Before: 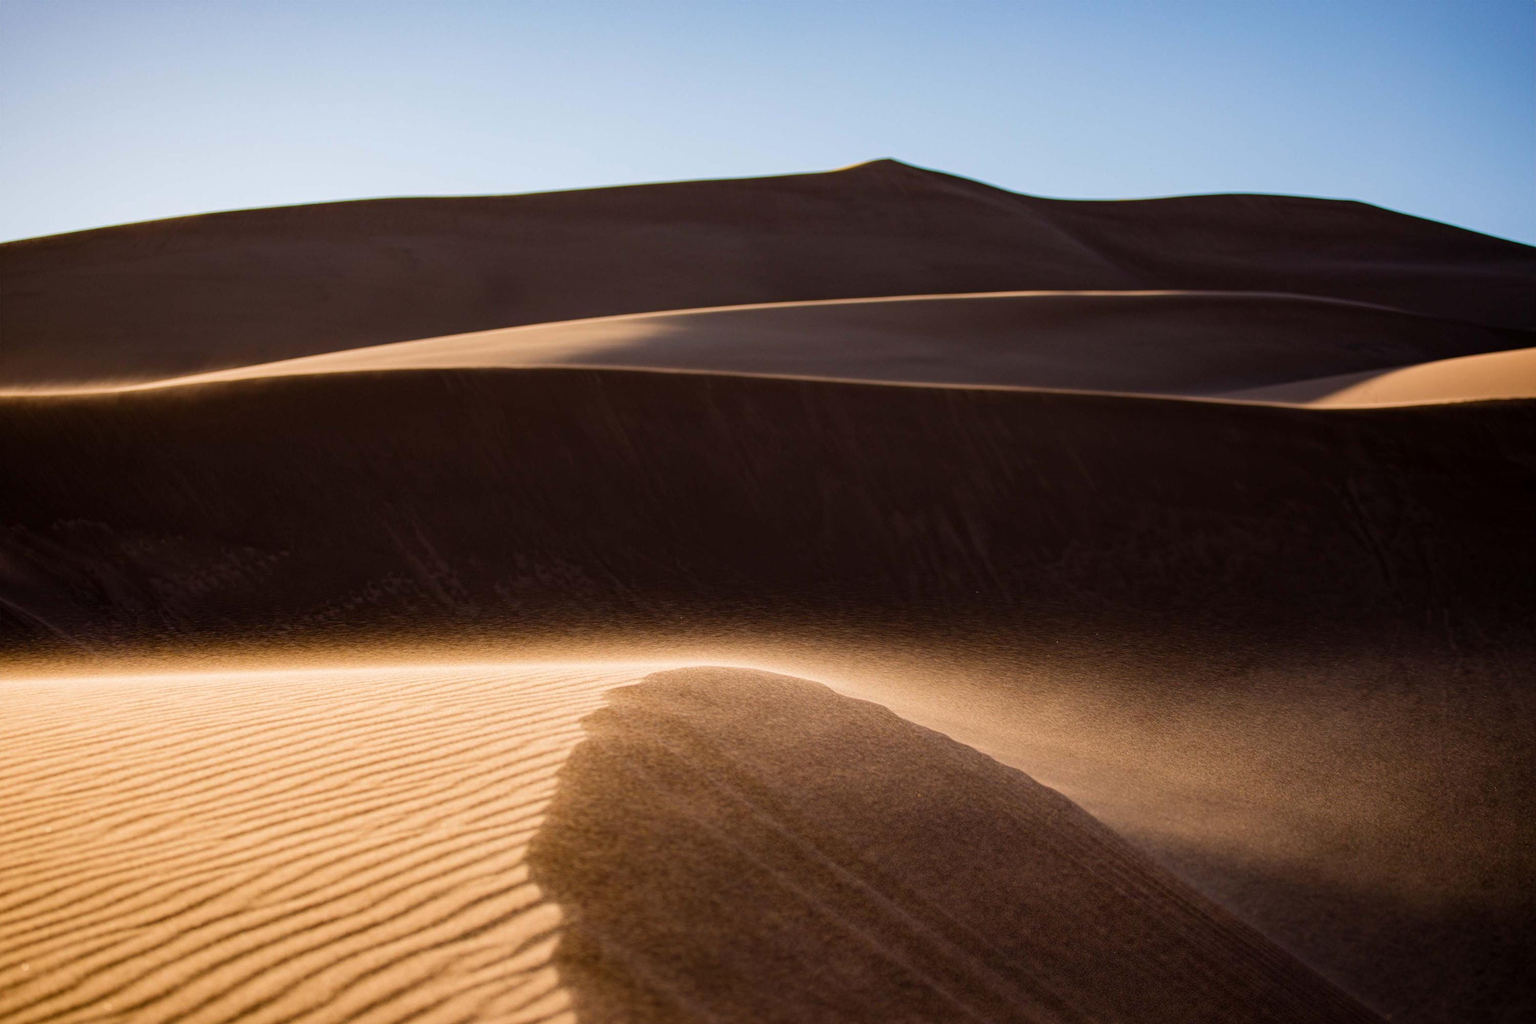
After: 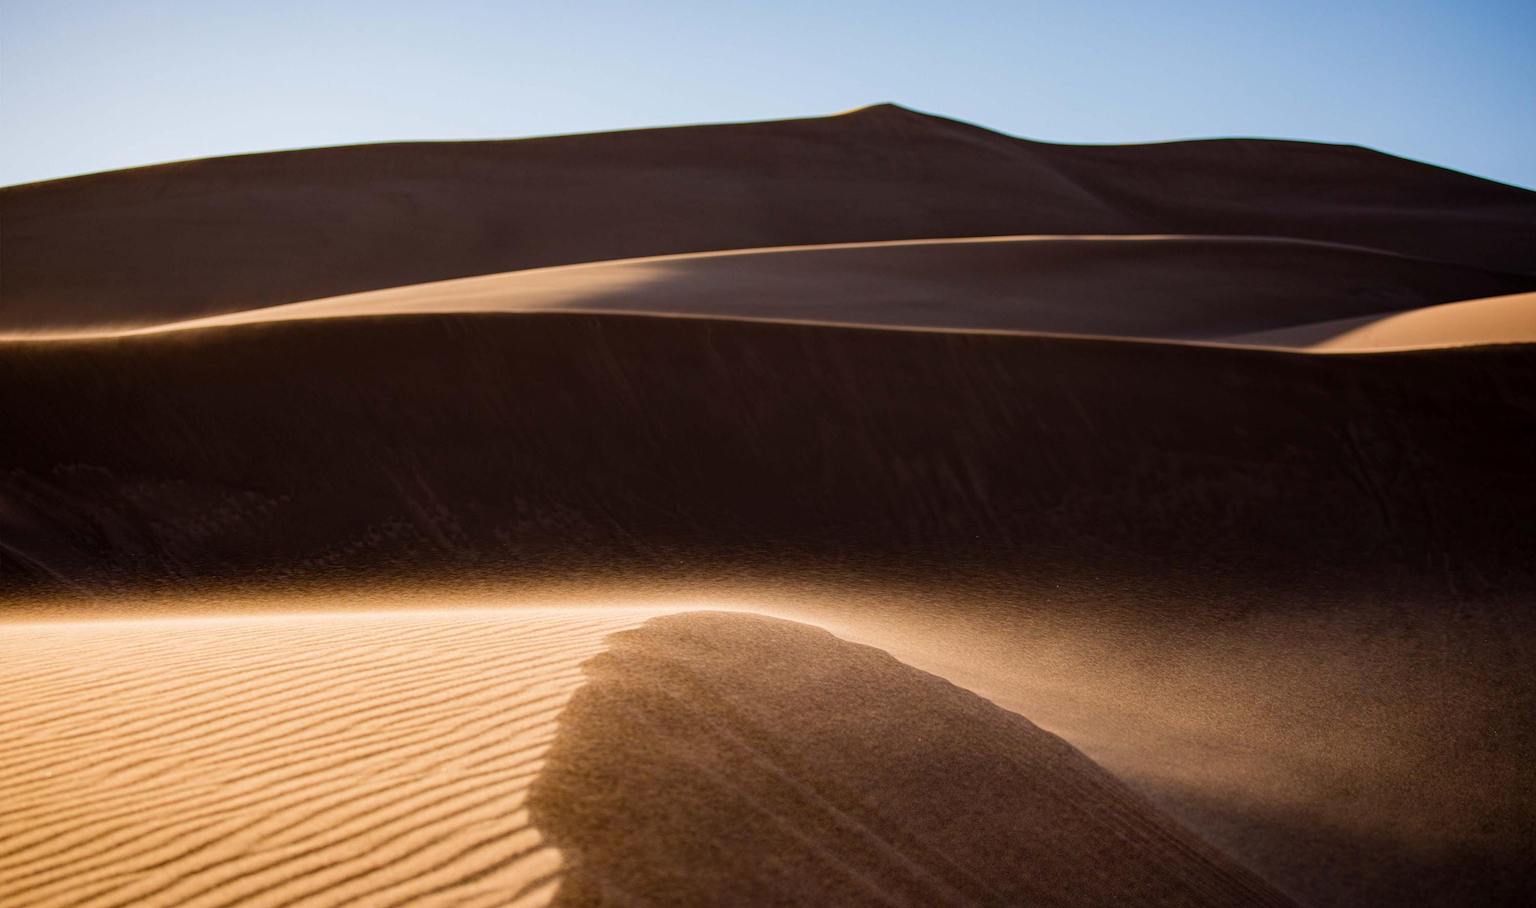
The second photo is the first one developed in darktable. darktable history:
crop and rotate: top 5.483%, bottom 5.723%
